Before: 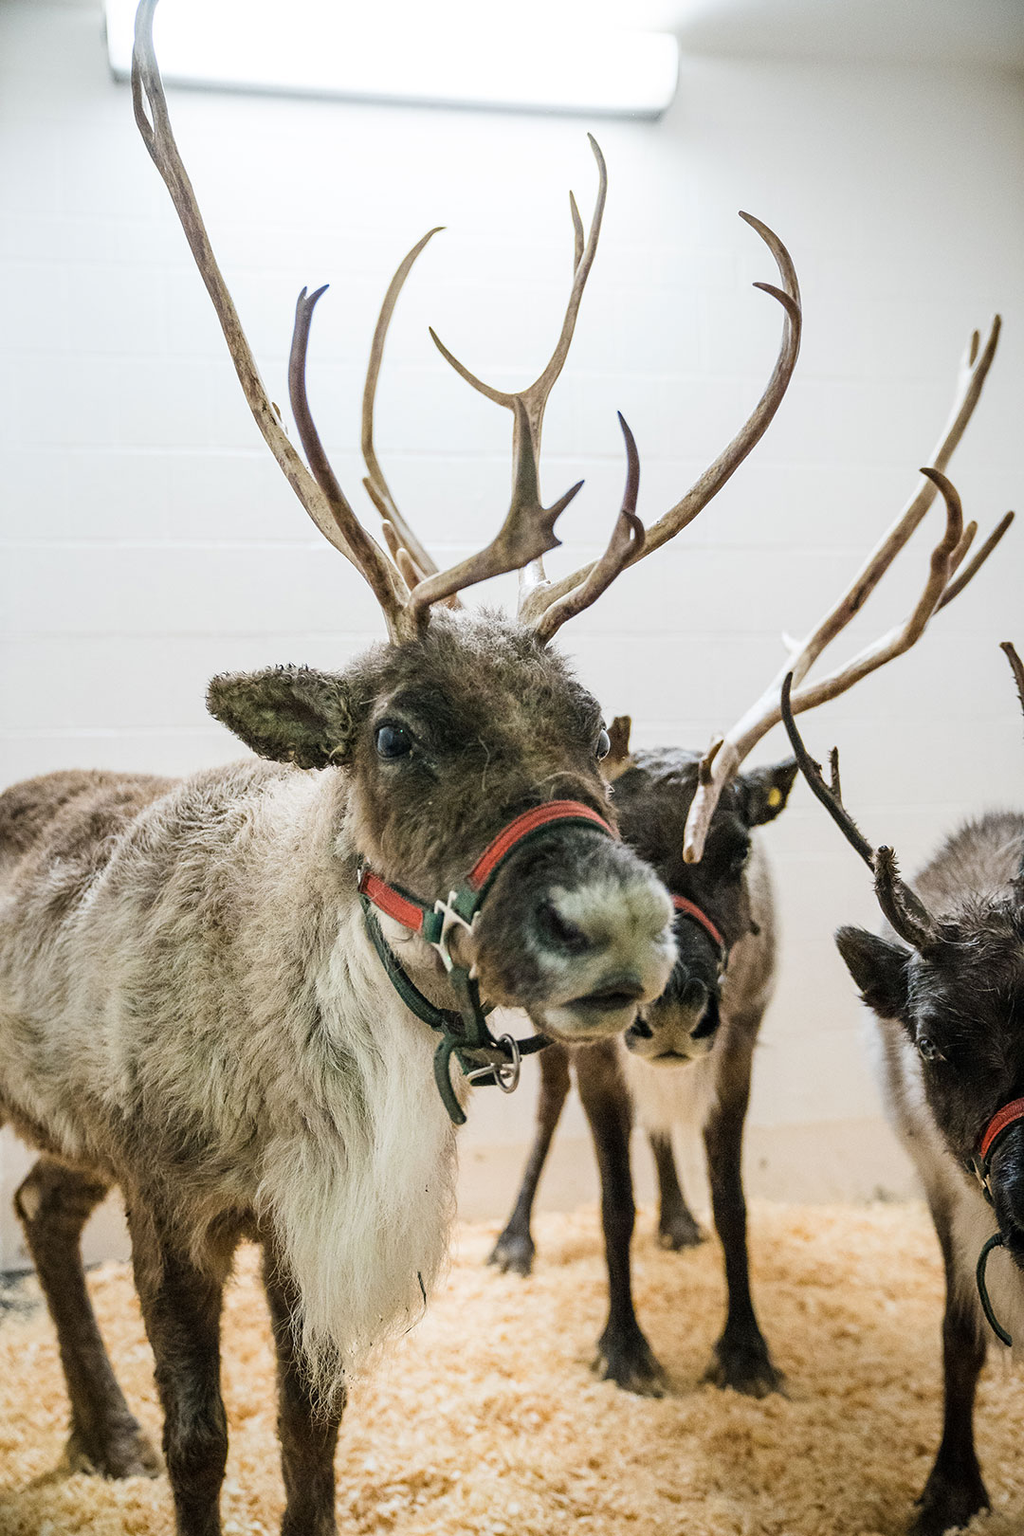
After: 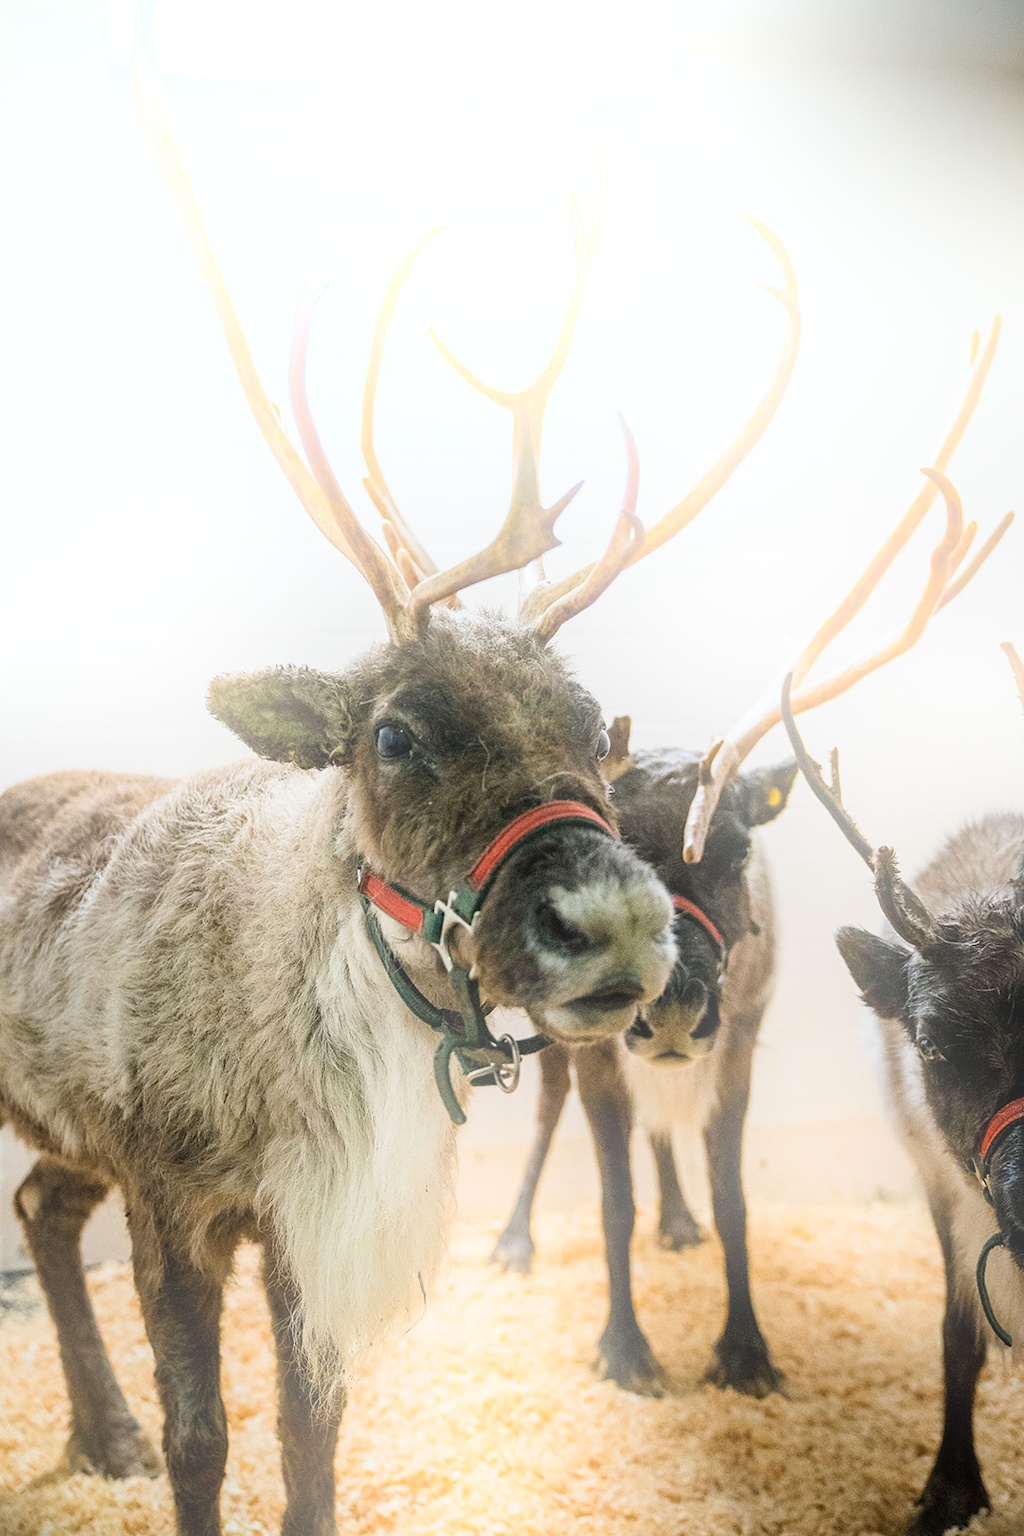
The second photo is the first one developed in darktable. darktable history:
bloom: on, module defaults
tone equalizer: on, module defaults
